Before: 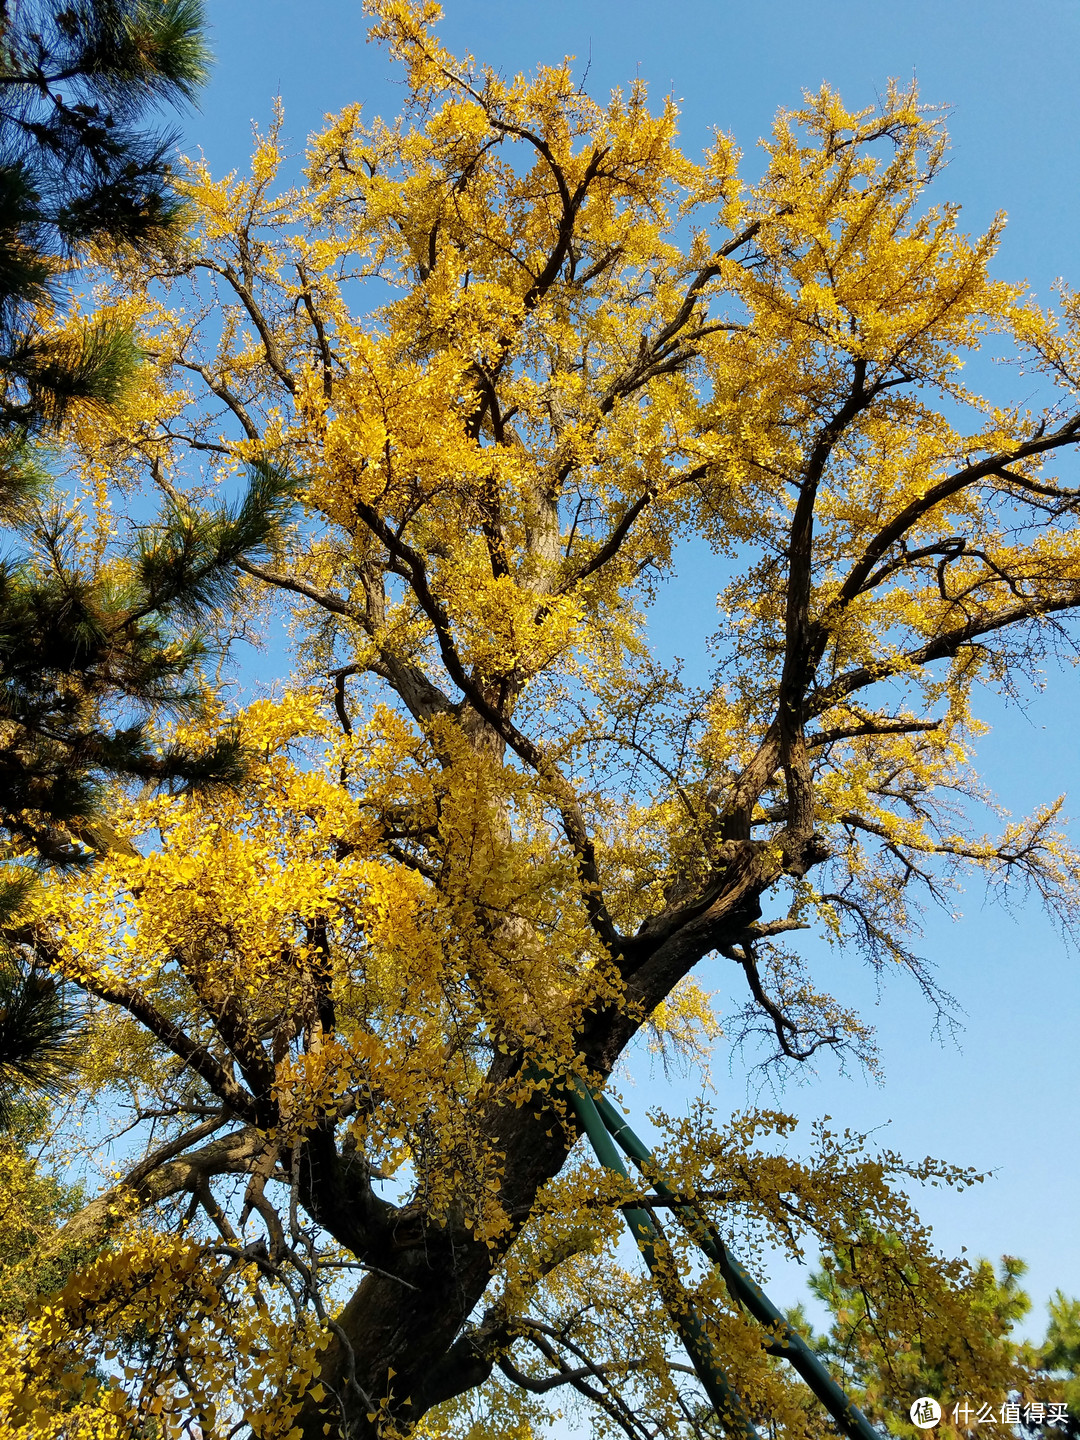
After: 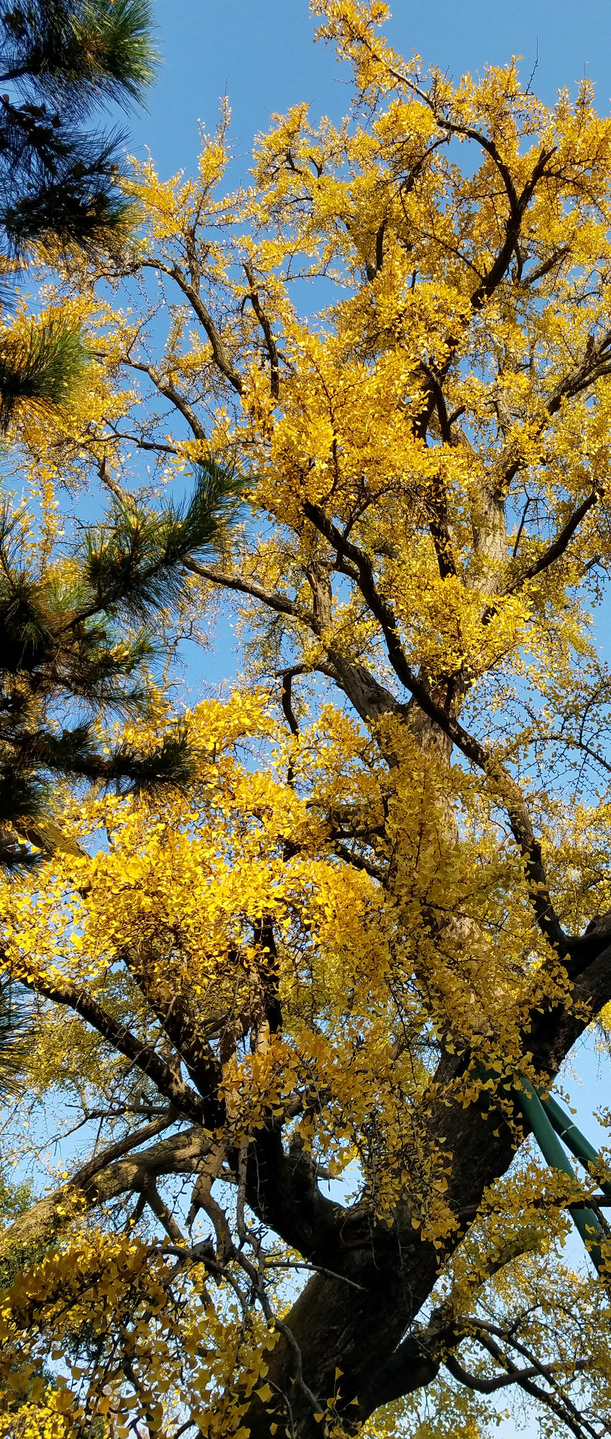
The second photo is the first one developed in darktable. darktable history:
crop: left 4.983%, right 38.384%
